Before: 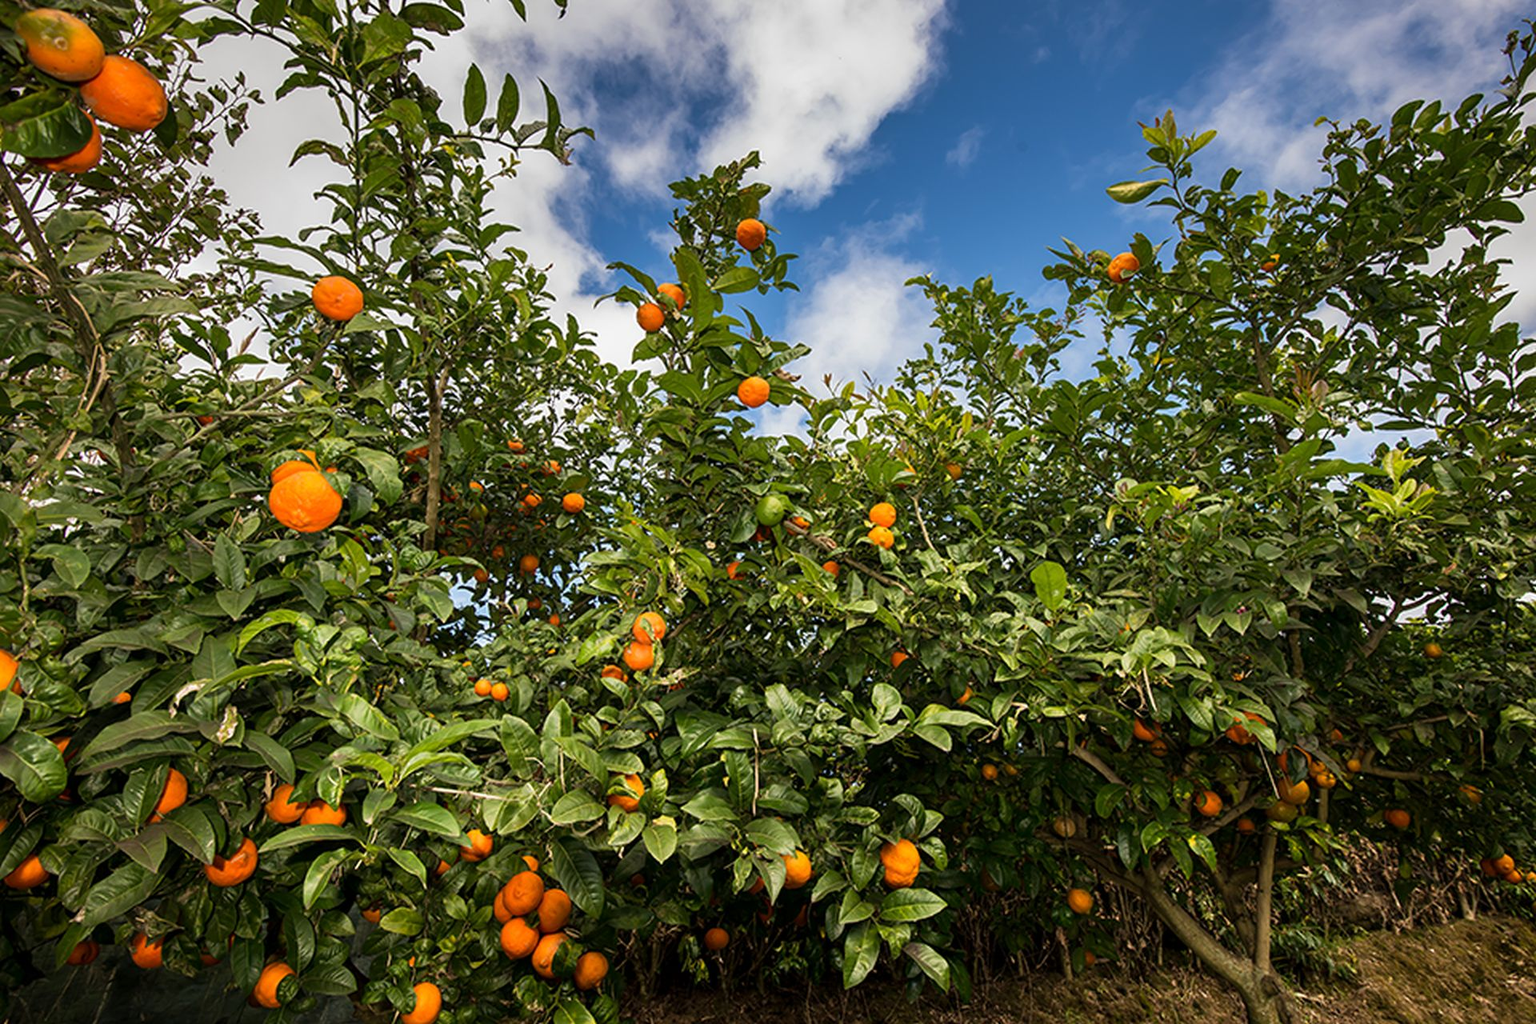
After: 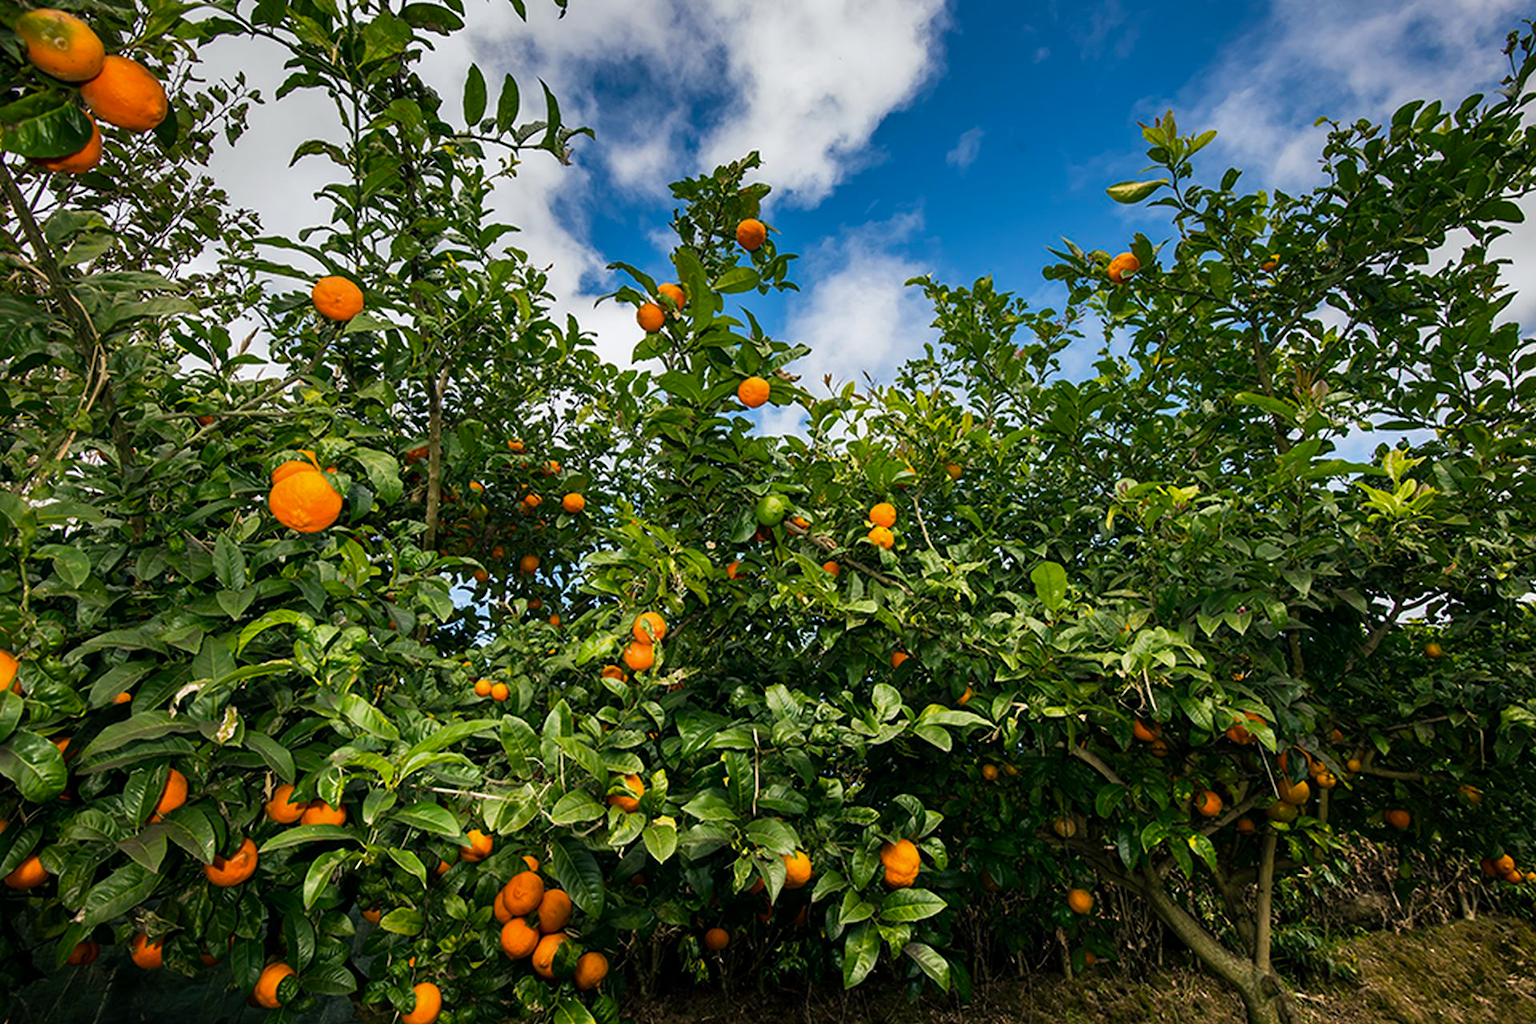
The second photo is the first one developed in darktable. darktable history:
color balance rgb: shadows lift › chroma 1.044%, shadows lift › hue 215.6°, power › luminance -7.888%, power › chroma 1.078%, power › hue 216.62°, global offset › hue 170.22°, linear chroma grading › global chroma 15.22%, perceptual saturation grading › global saturation 0.064%
